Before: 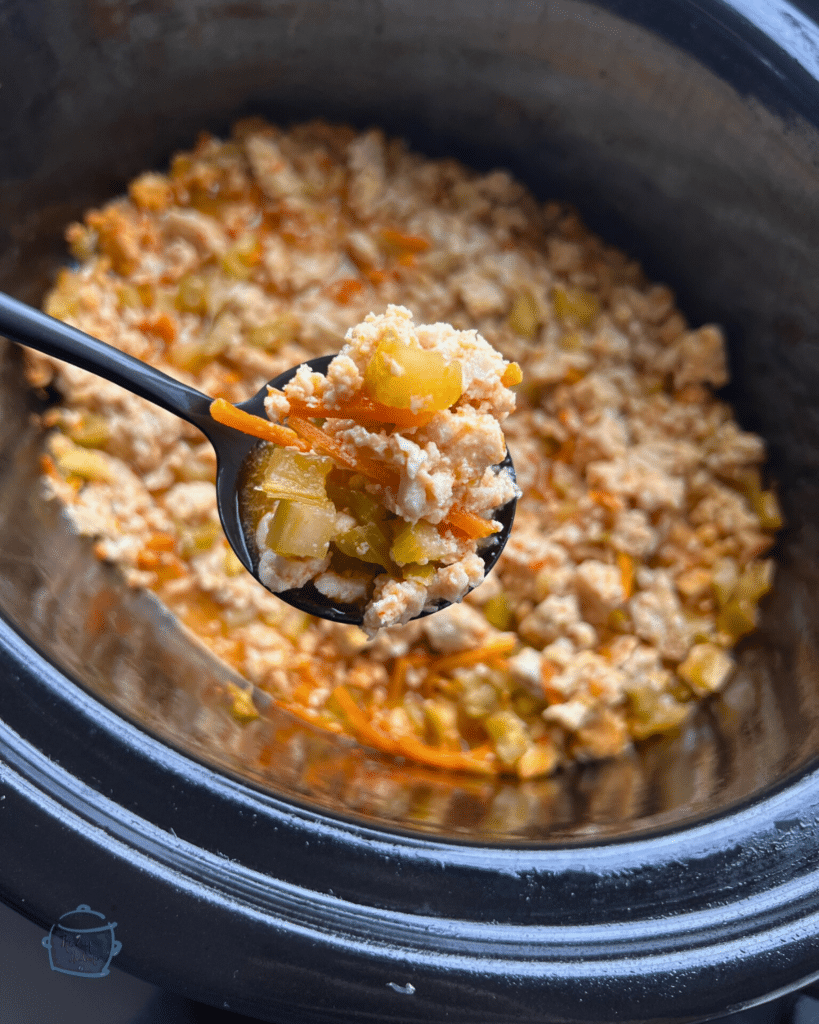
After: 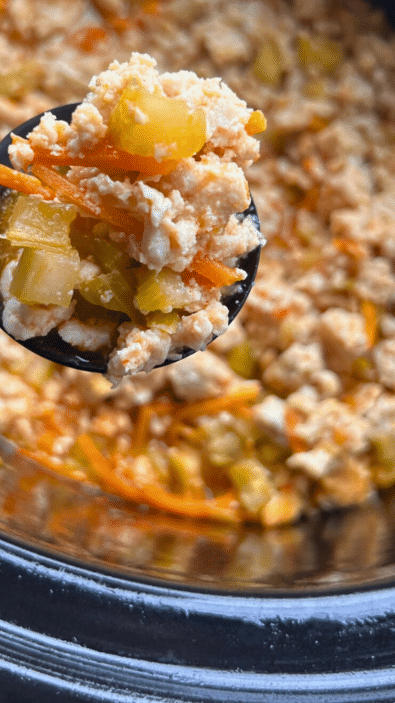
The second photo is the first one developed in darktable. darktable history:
crop: left 31.379%, top 24.658%, right 20.326%, bottom 6.628%
shadows and highlights: shadows 37.27, highlights -28.18, soften with gaussian
sharpen: radius 2.883, amount 0.868, threshold 47.523
